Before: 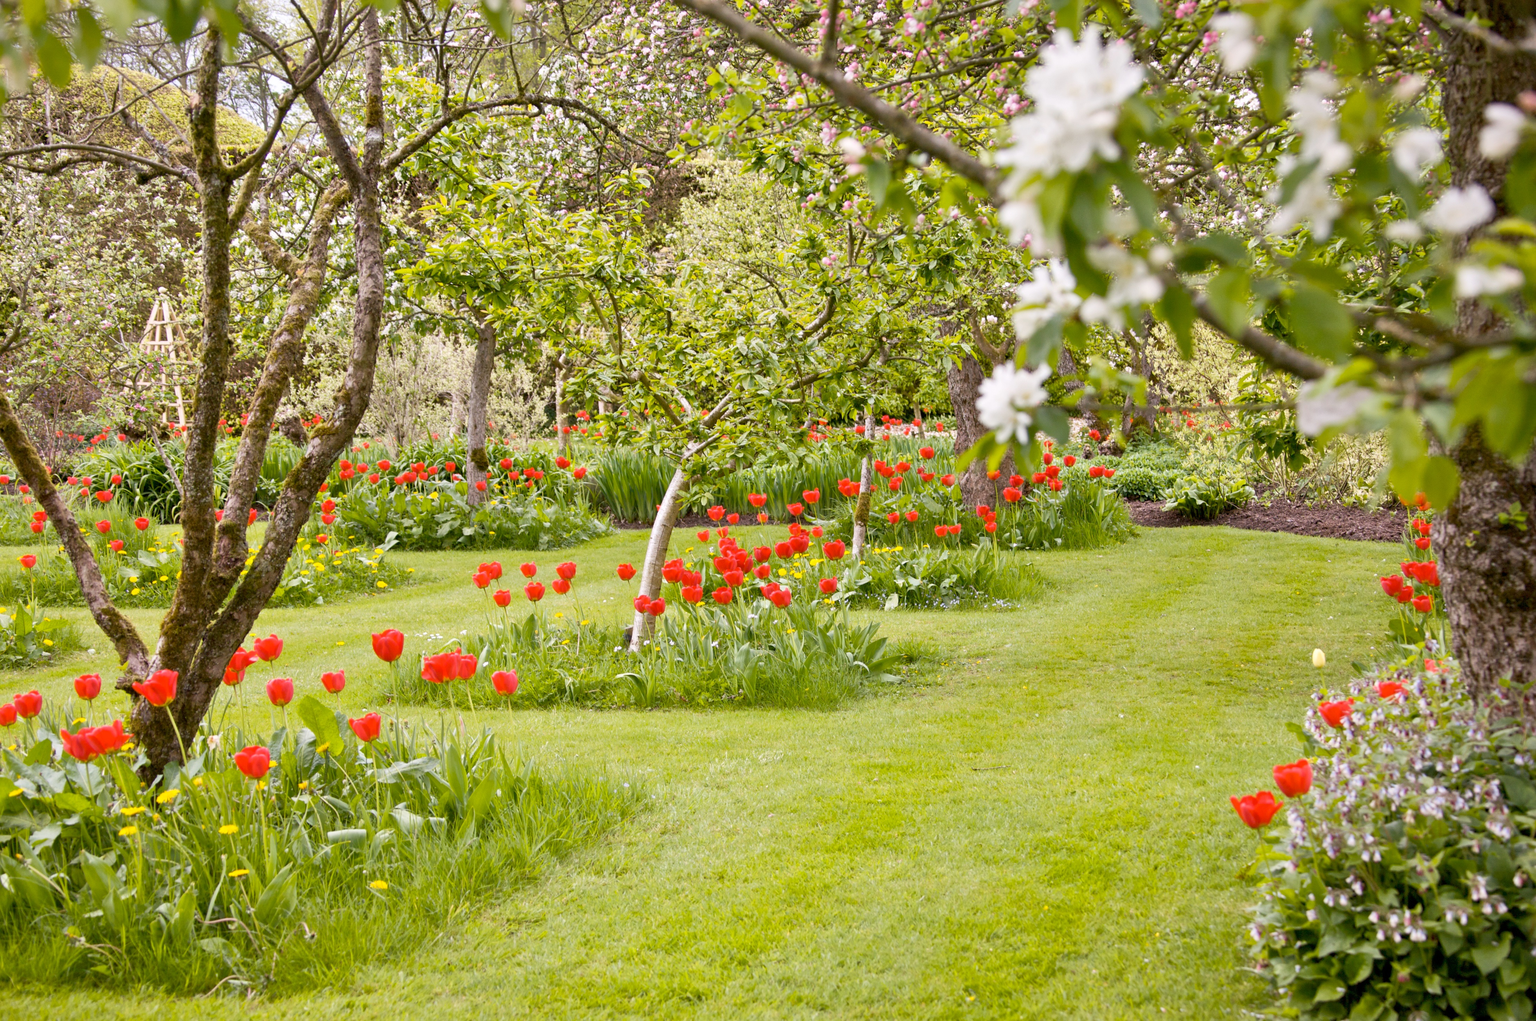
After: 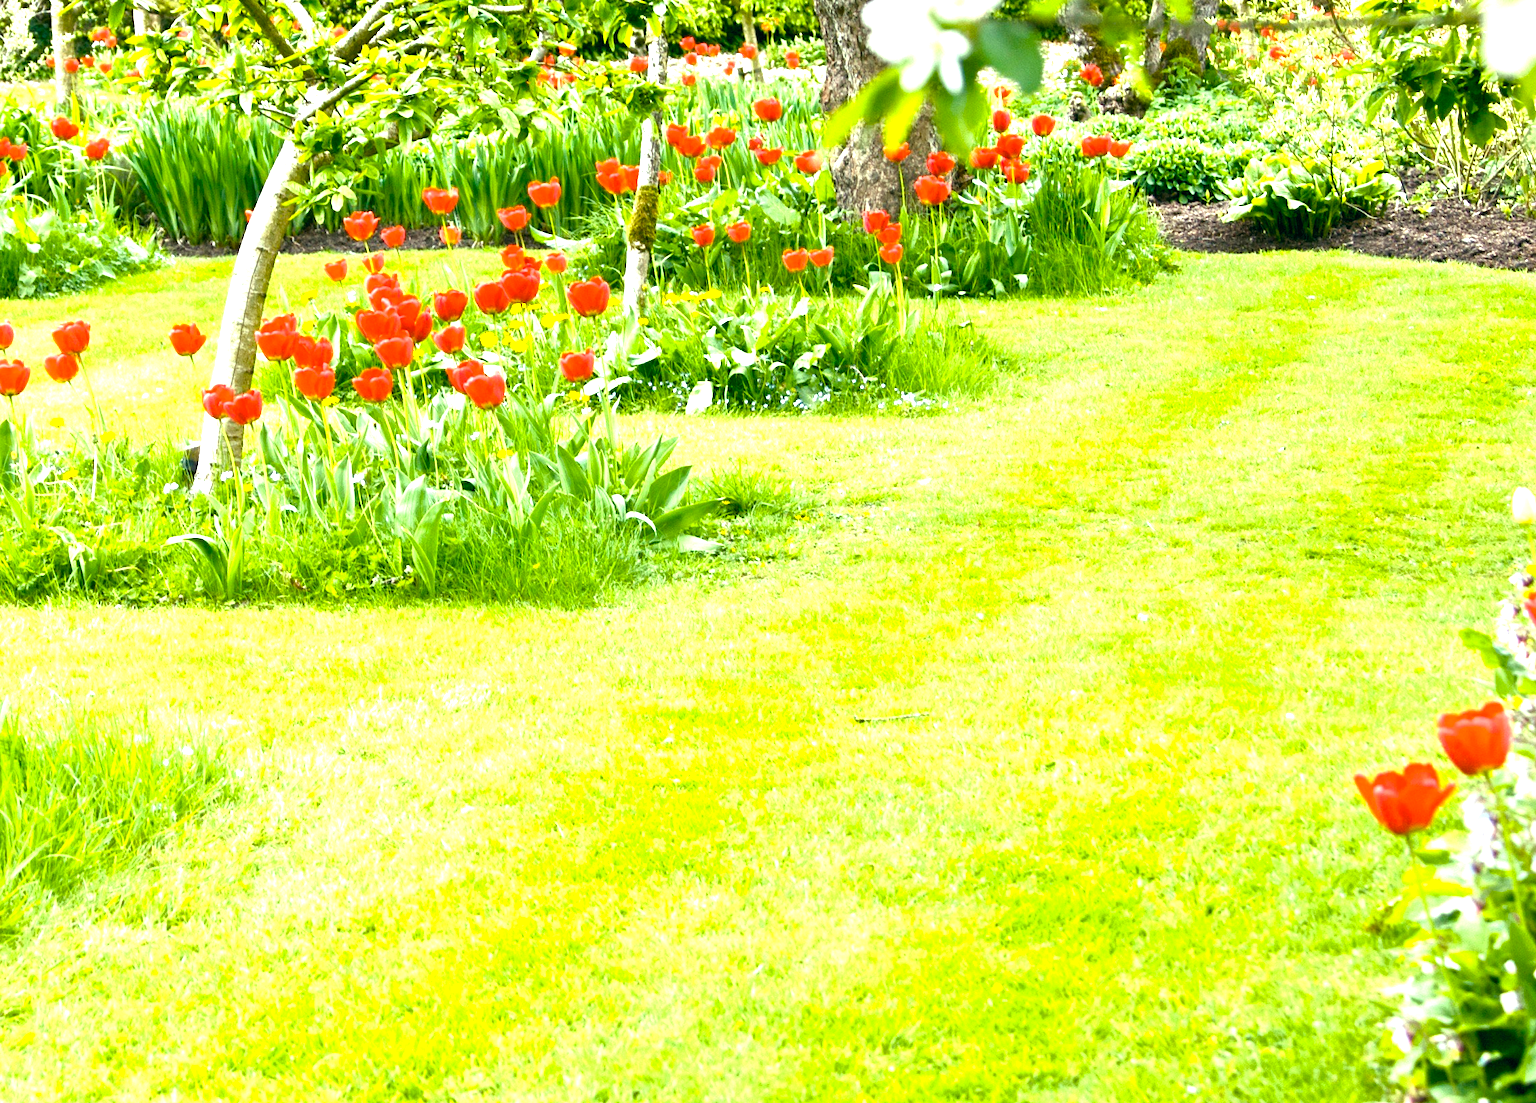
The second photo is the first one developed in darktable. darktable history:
crop: left 34.479%, top 38.822%, right 13.718%, bottom 5.172%
color balance rgb: shadows lift › luminance -7.7%, shadows lift › chroma 2.13%, shadows lift › hue 165.27°, power › luminance -7.77%, power › chroma 1.1%, power › hue 215.88°, highlights gain › luminance 15.15%, highlights gain › chroma 7%, highlights gain › hue 125.57°, global offset › luminance -0.33%, global offset › chroma 0.11%, global offset › hue 165.27°, perceptual saturation grading › global saturation 24.42%, perceptual saturation grading › highlights -24.42%, perceptual saturation grading › mid-tones 24.42%, perceptual saturation grading › shadows 40%, perceptual brilliance grading › global brilliance -5%, perceptual brilliance grading › highlights 24.42%, perceptual brilliance grading › mid-tones 7%, perceptual brilliance grading › shadows -5%
exposure: black level correction -0.005, exposure 0.622 EV, compensate highlight preservation false
